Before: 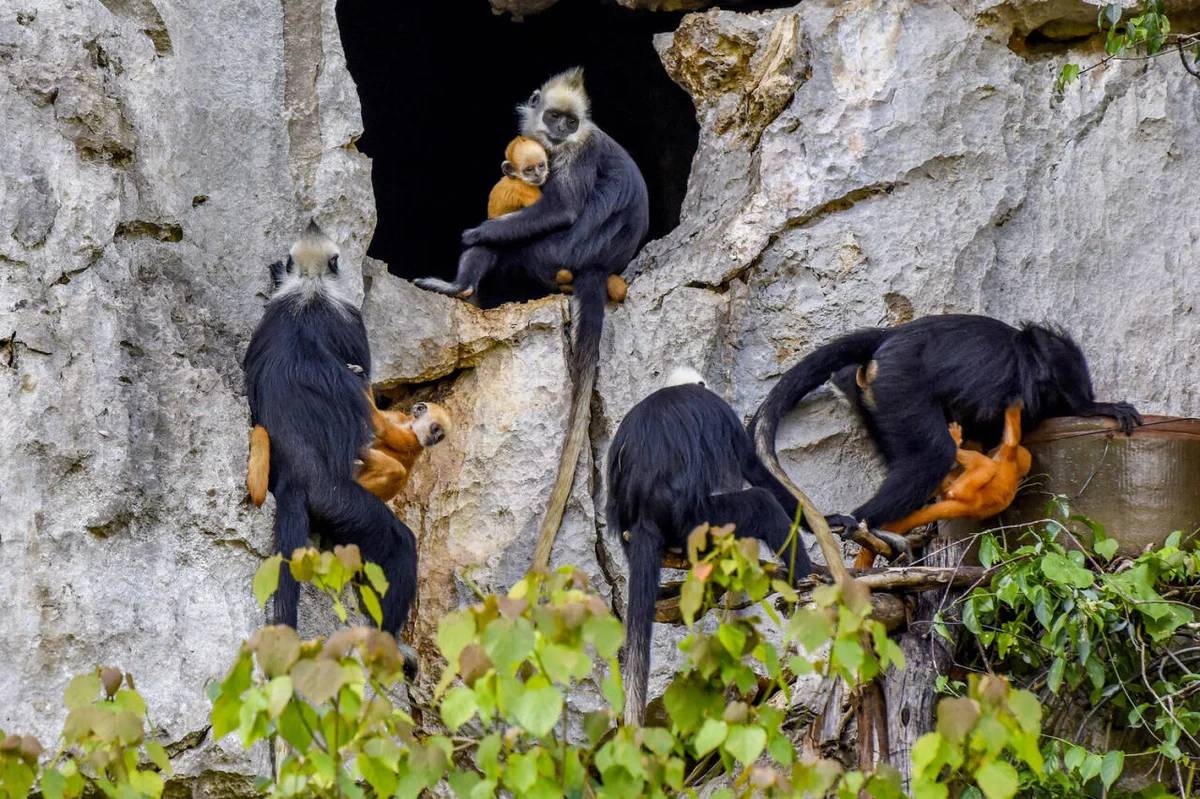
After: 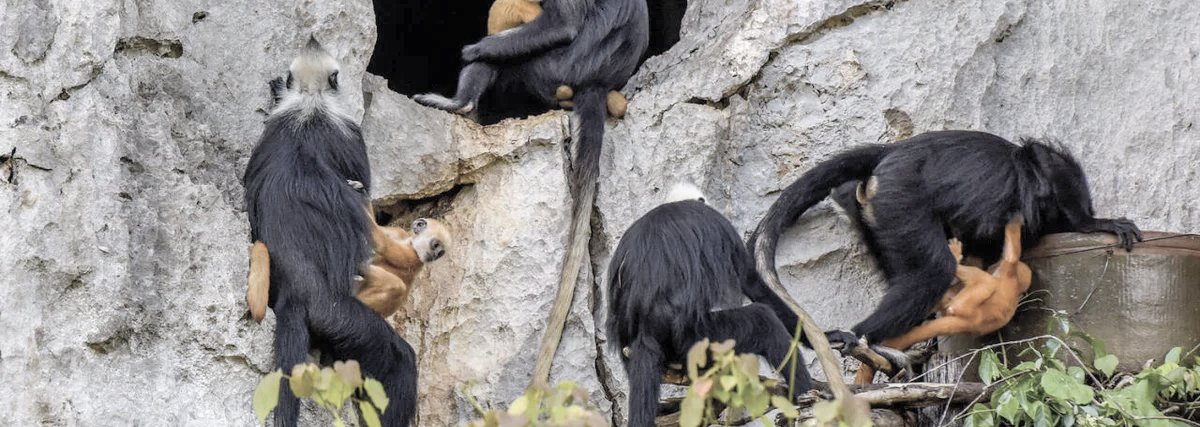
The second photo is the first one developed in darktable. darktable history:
crop and rotate: top 23.043%, bottom 23.437%
contrast brightness saturation: brightness 0.18, saturation -0.5
levels: levels [0, 0.492, 0.984]
